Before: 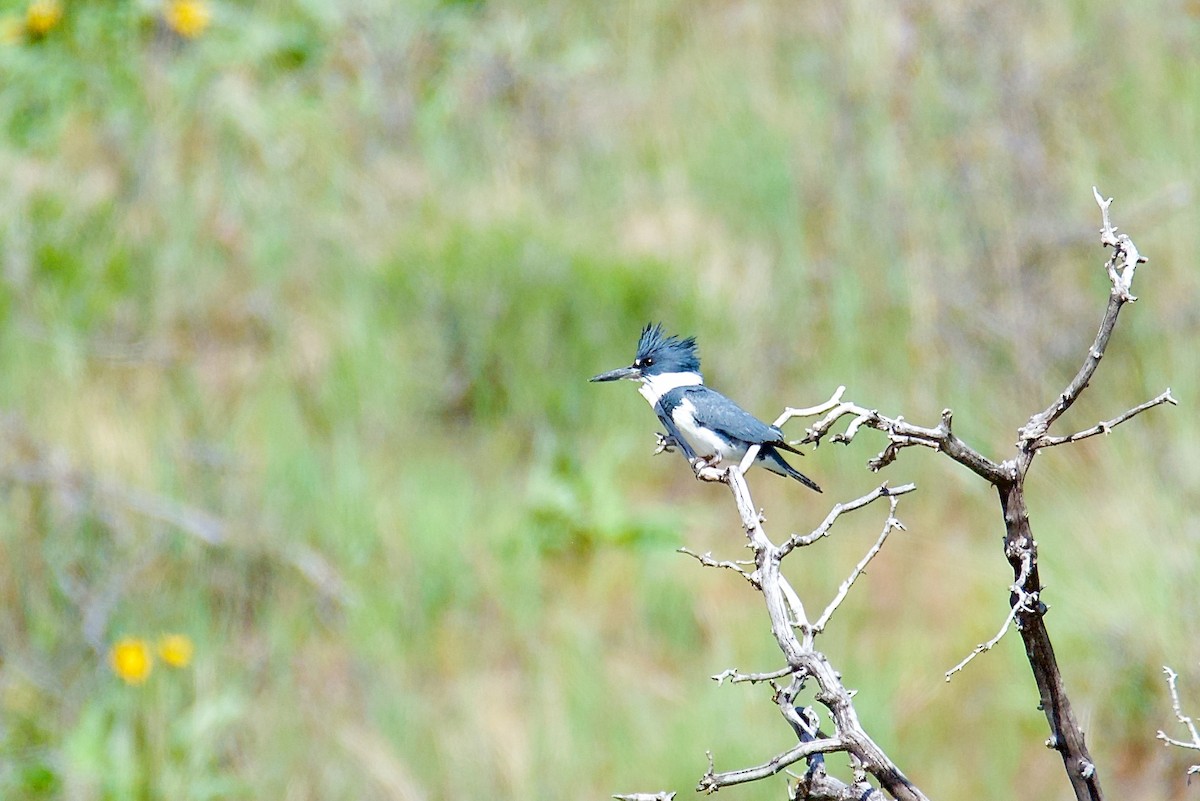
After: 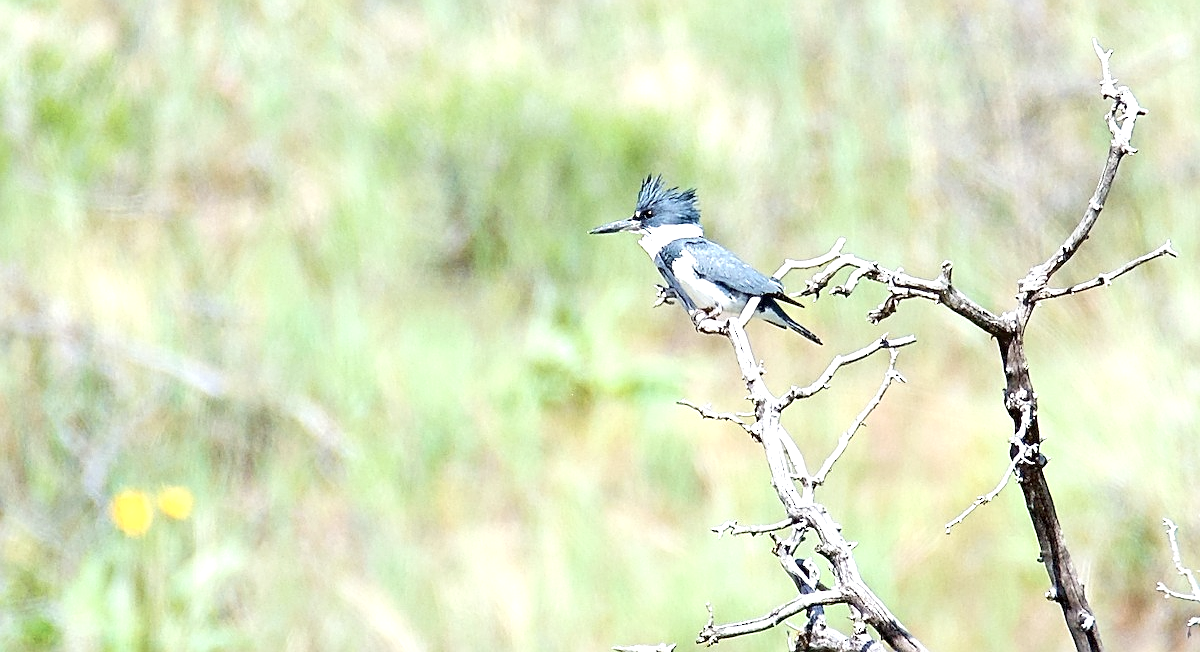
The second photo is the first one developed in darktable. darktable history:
crop and rotate: top 18.507%
sharpen: on, module defaults
exposure: exposure 0.722 EV, compensate highlight preservation false
color correction: highlights a* 0.003, highlights b* -0.283
contrast brightness saturation: contrast 0.1, saturation -0.3
